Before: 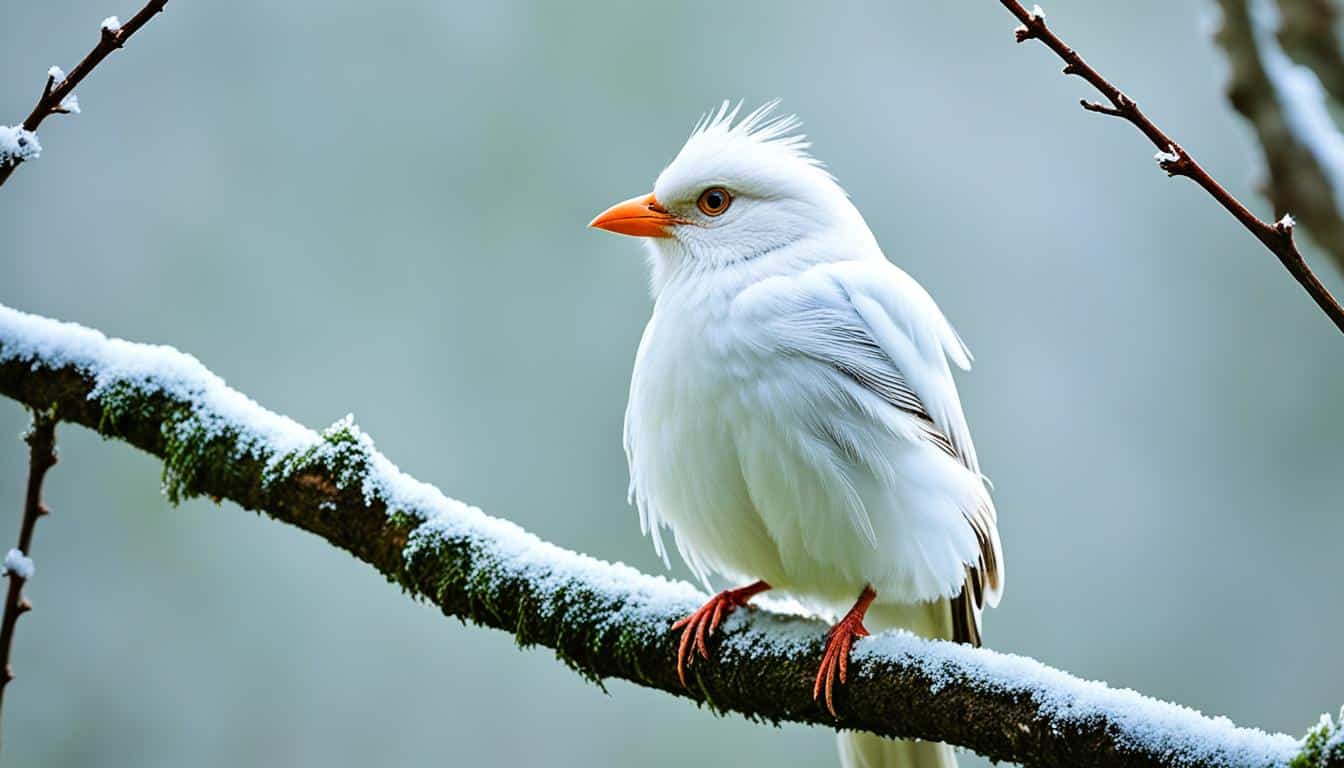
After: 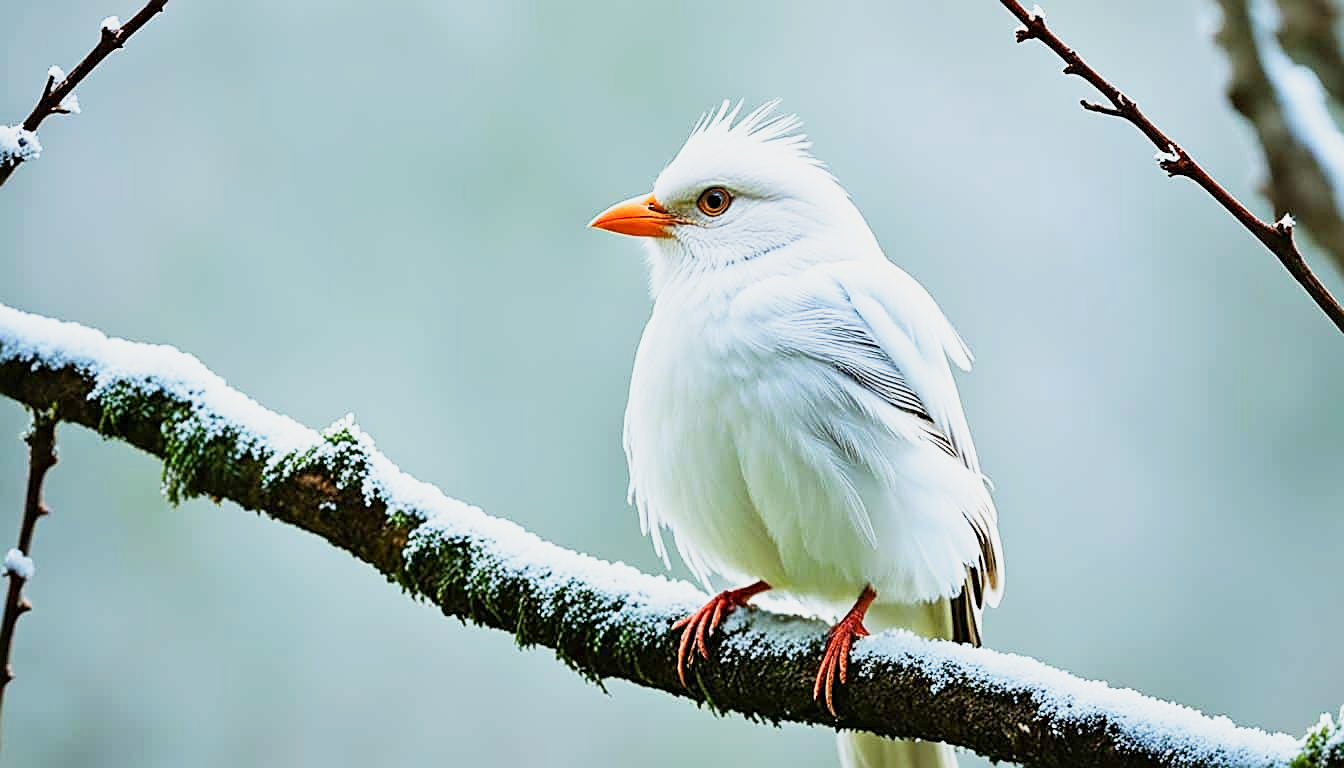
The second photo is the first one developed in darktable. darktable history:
color correction: highlights a* -0.164, highlights b* -0.102
sharpen: on, module defaults
base curve: curves: ch0 [(0, 0) (0.088, 0.125) (0.176, 0.251) (0.354, 0.501) (0.613, 0.749) (1, 0.877)], preserve colors none
exposure: exposure -0.04 EV, compensate highlight preservation false
